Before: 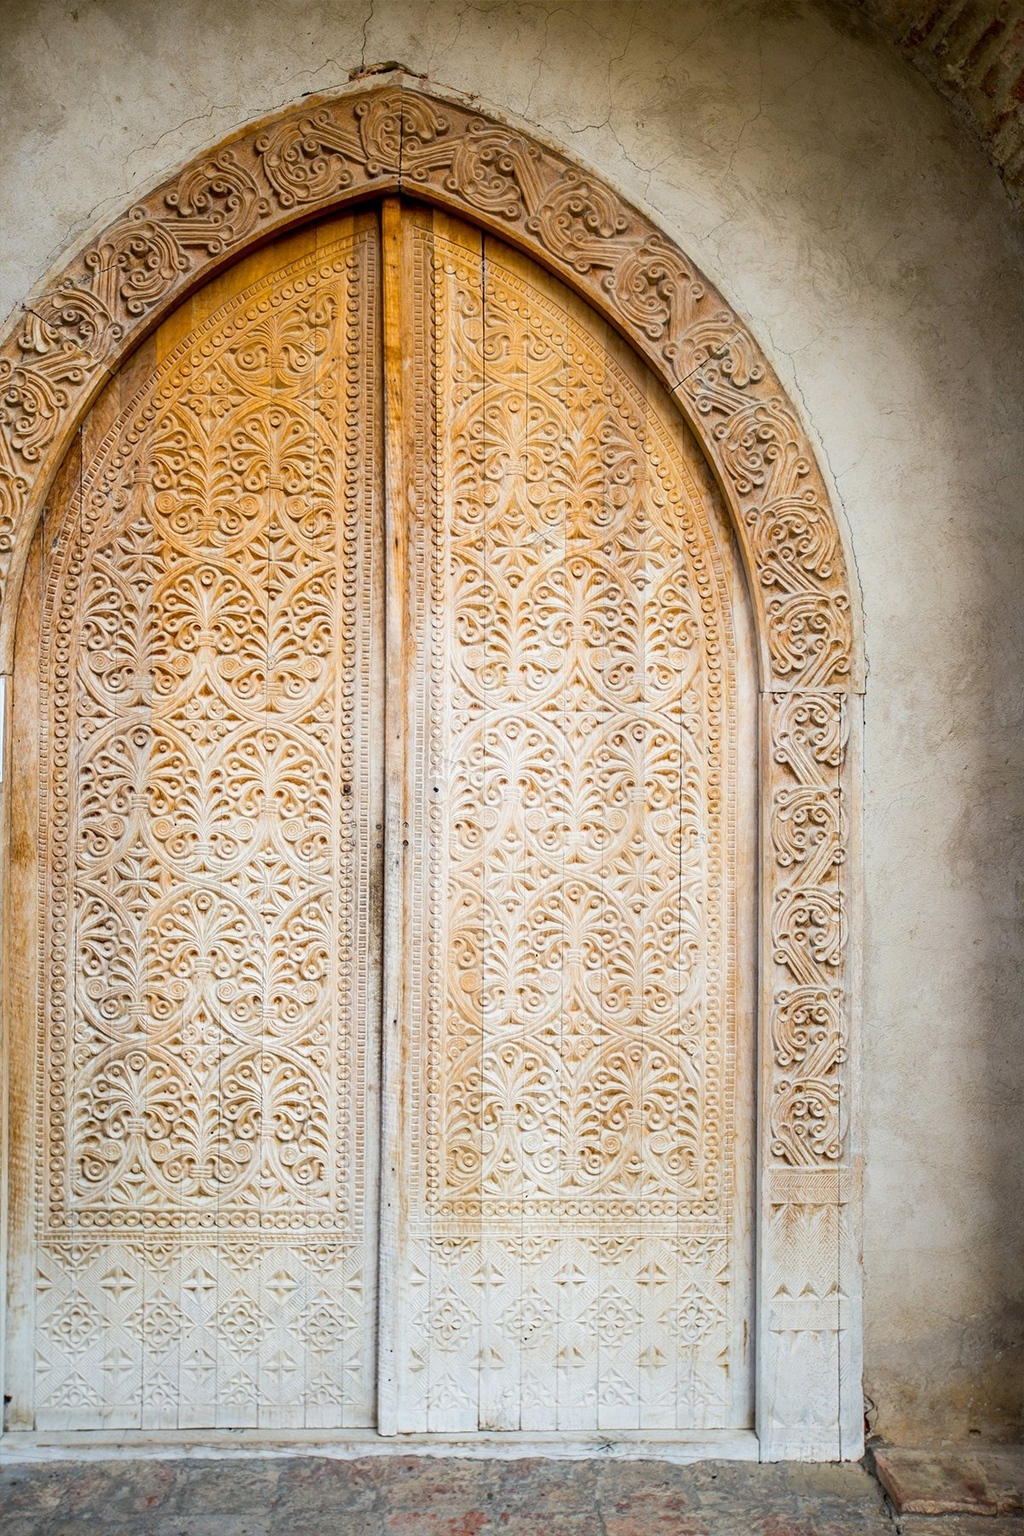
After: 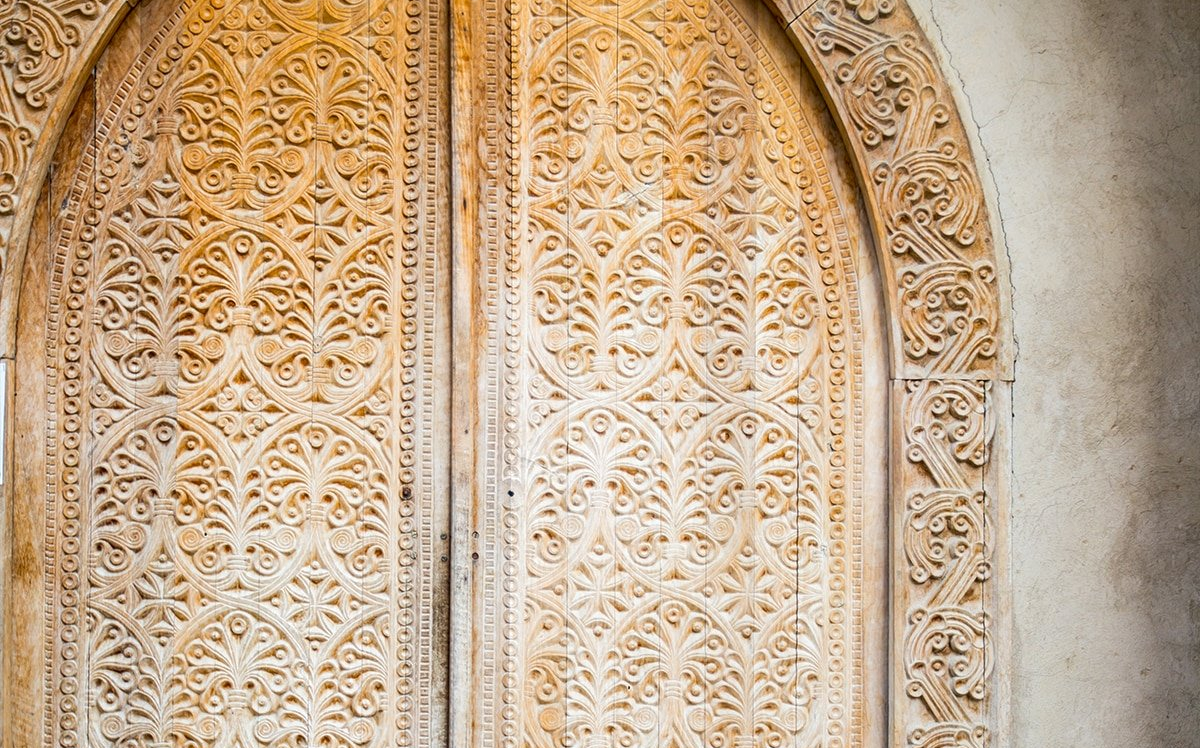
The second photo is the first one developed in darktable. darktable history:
tone equalizer: on, module defaults
crop and rotate: top 24.034%, bottom 34.397%
local contrast: highlights 101%, shadows 99%, detail 119%, midtone range 0.2
